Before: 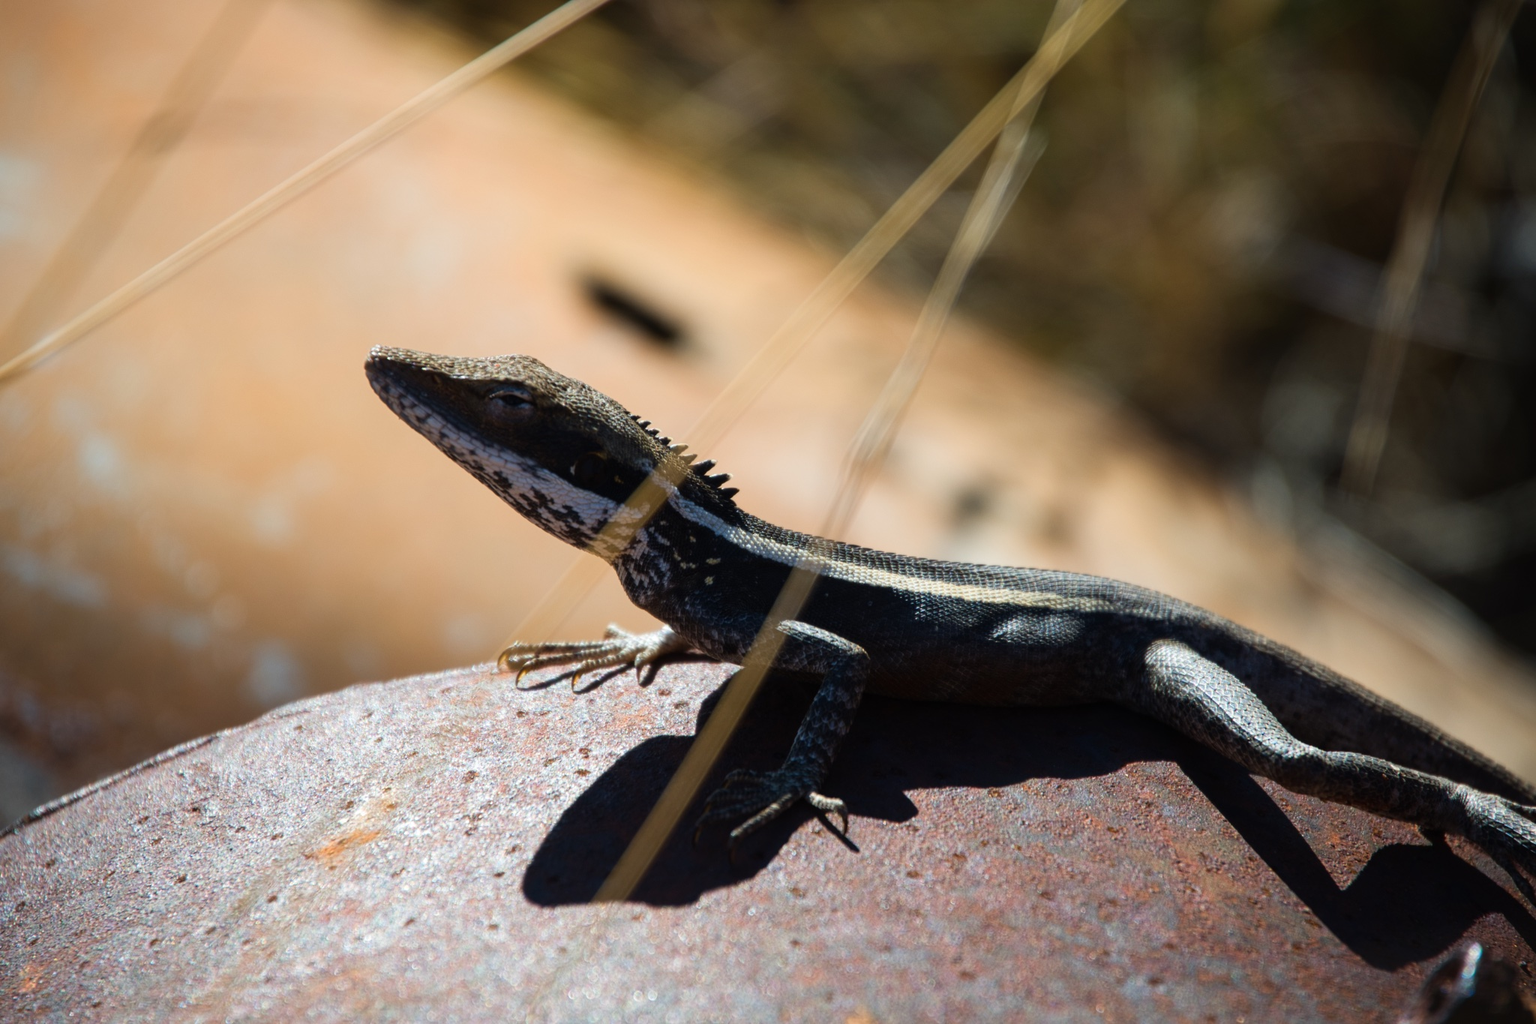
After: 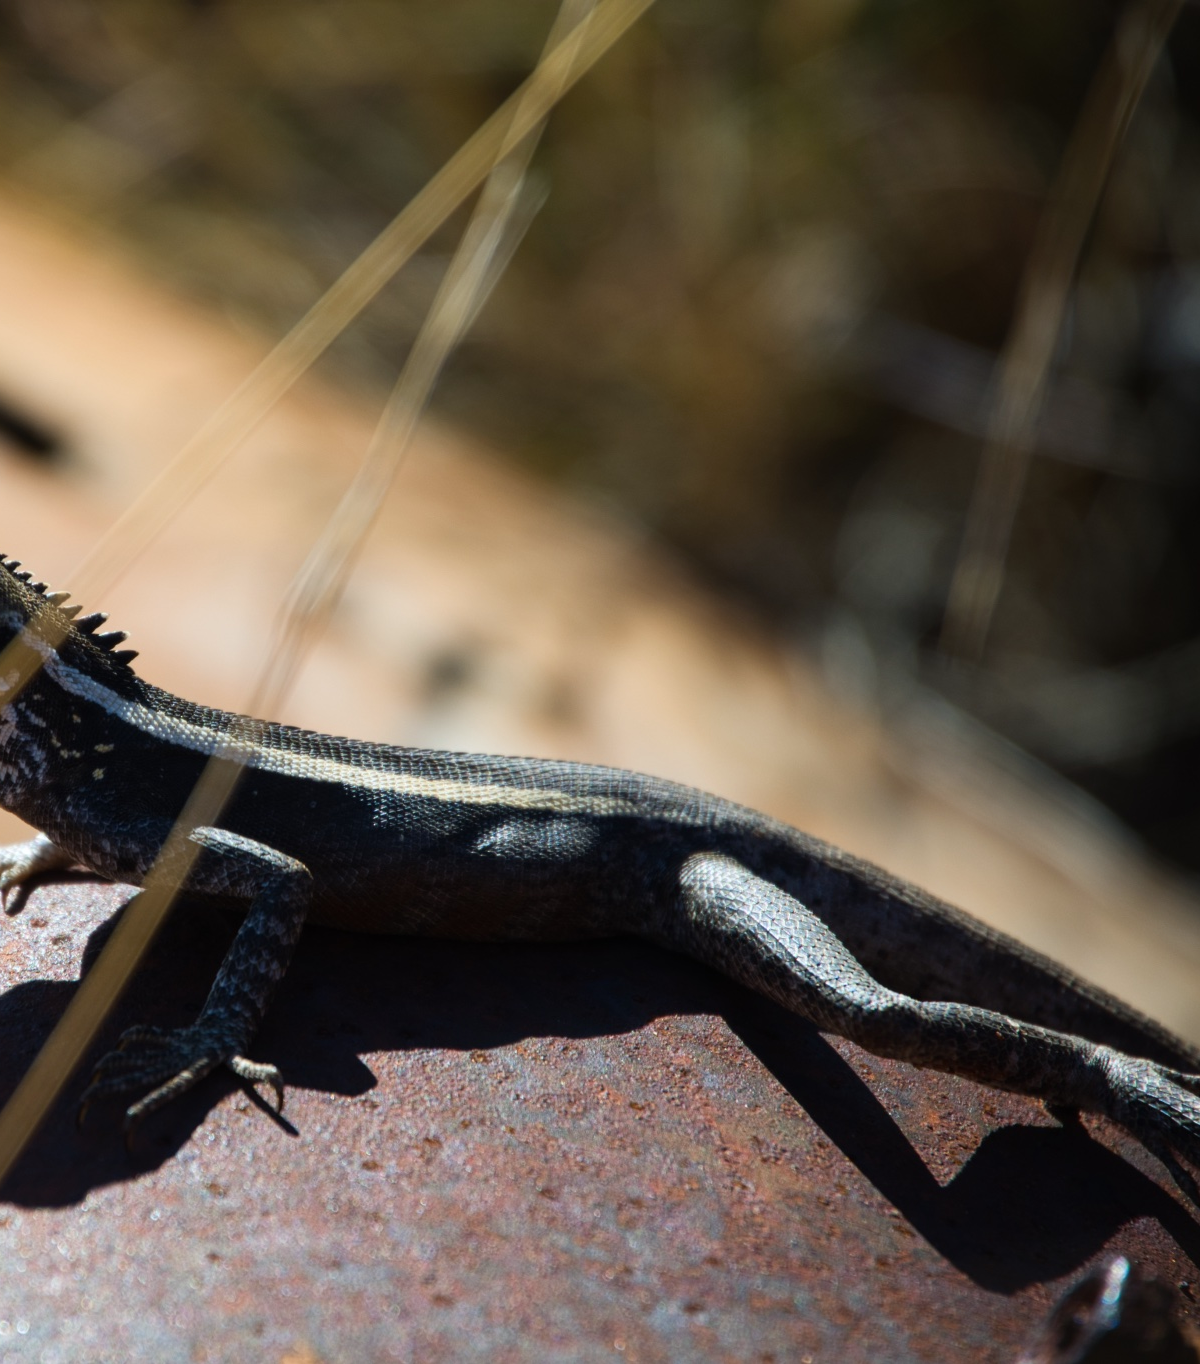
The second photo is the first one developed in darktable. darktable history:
crop: left 41.402%
white balance: red 0.988, blue 1.017
